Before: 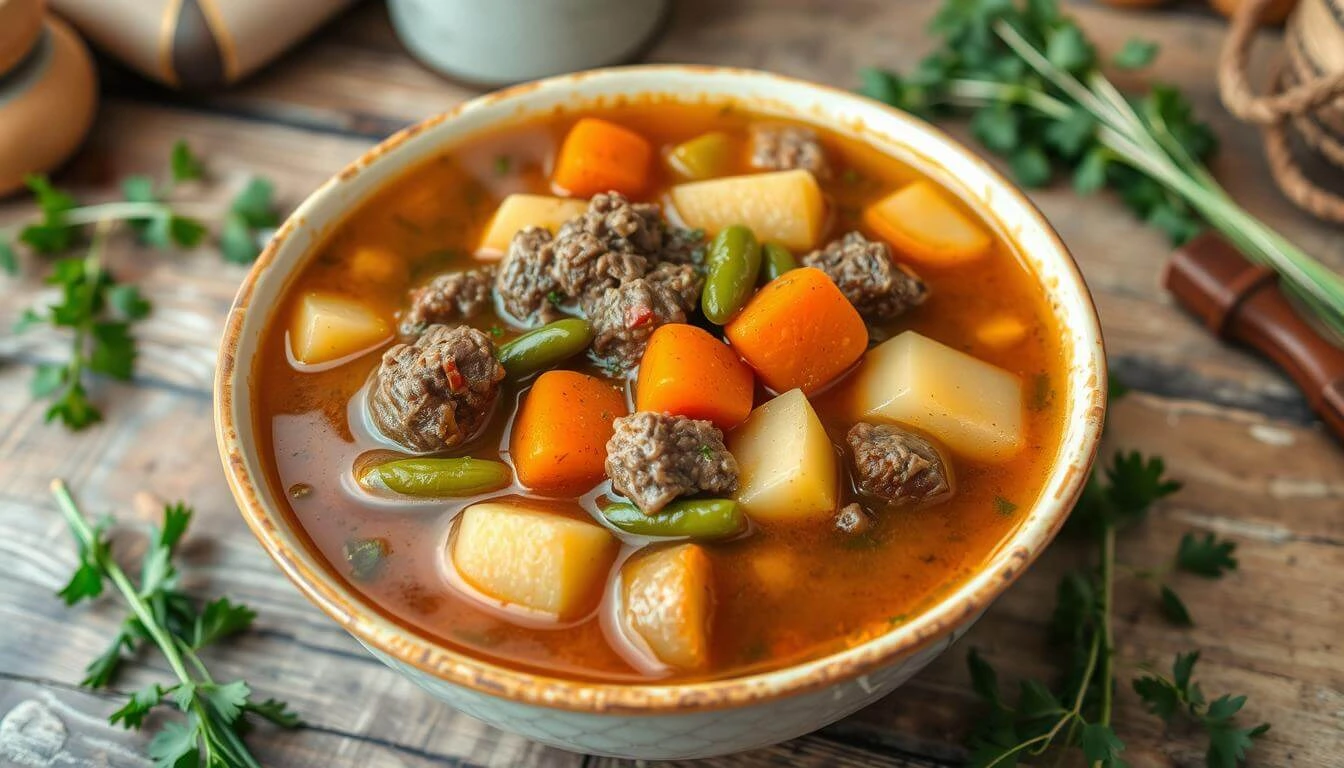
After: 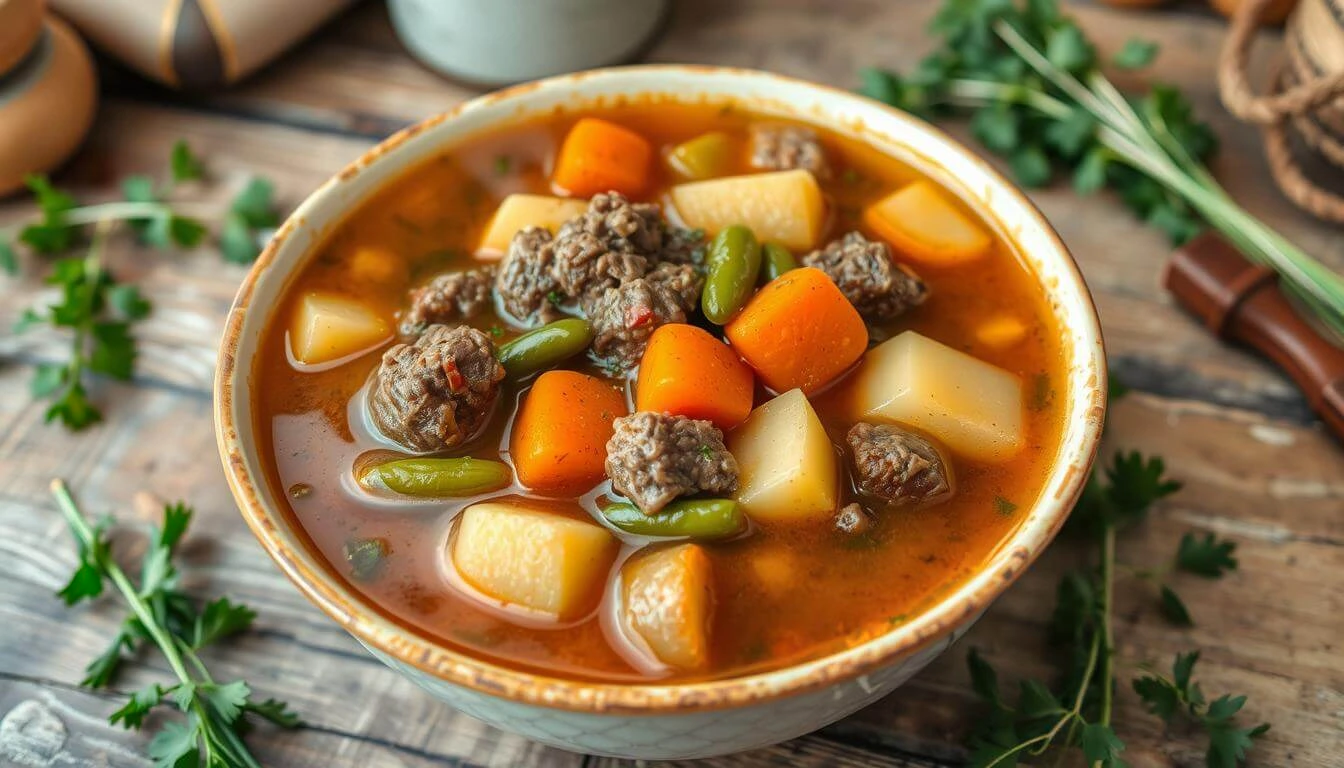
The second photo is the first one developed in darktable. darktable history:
shadows and highlights: shadows 40.27, highlights -54.16, low approximation 0.01, soften with gaussian
